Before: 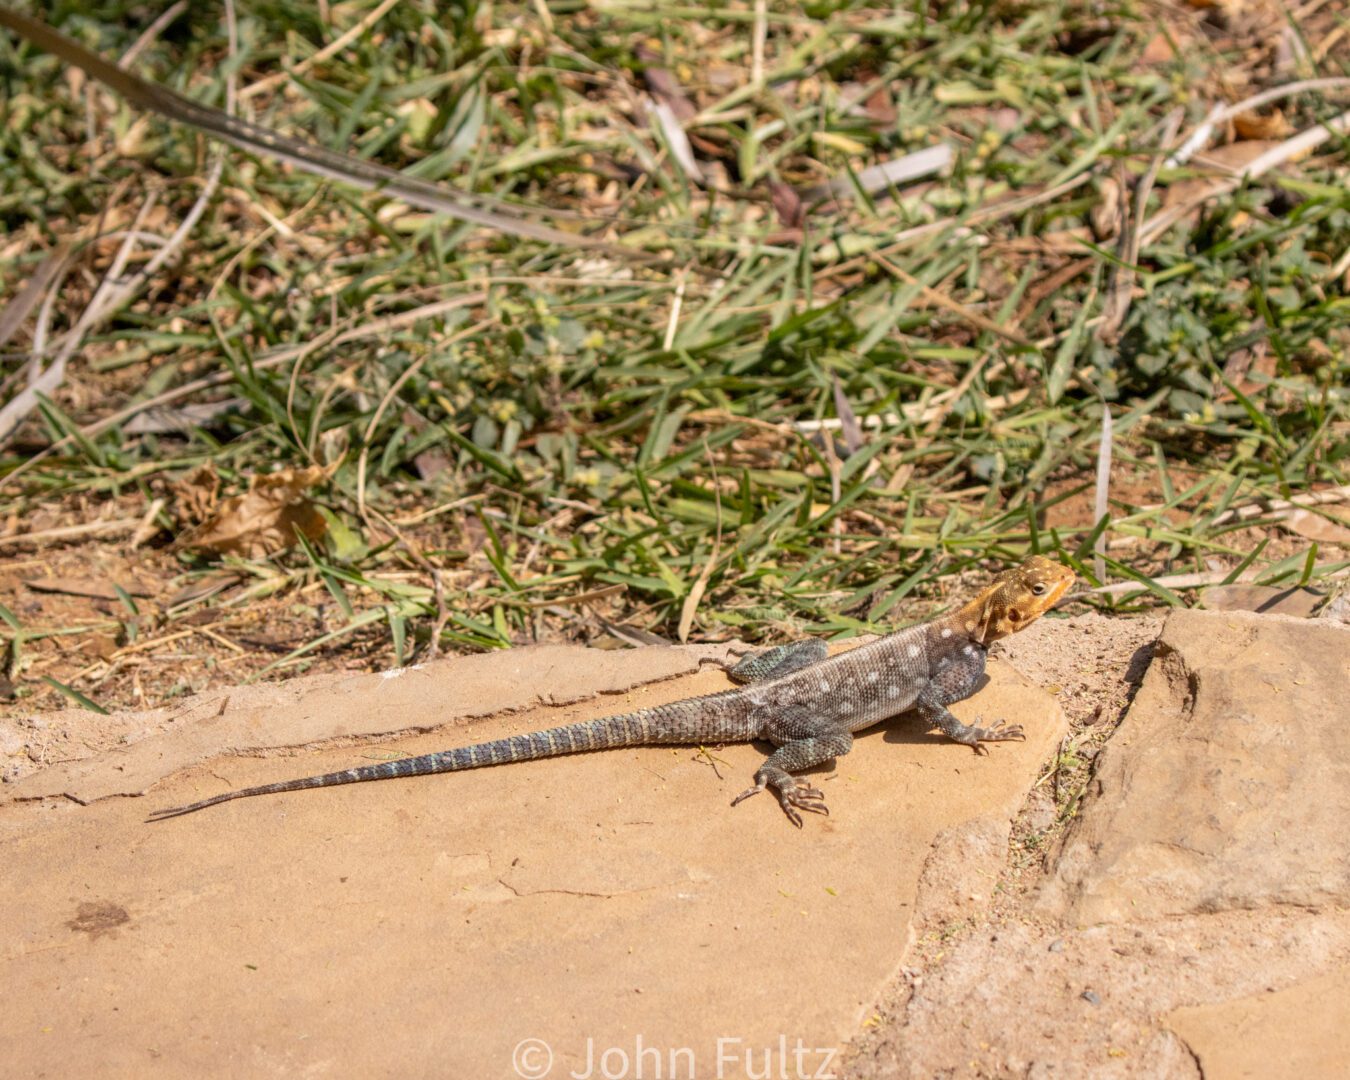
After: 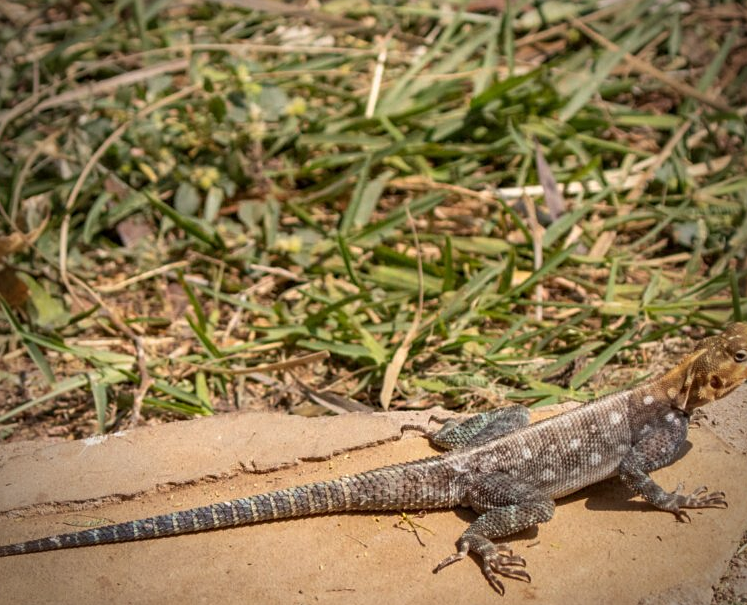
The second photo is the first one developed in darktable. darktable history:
sharpen: amount 0.203
shadows and highlights: shadows 52.97, soften with gaussian
vignetting: fall-off start 66.98%, brightness -0.586, saturation -0.126, width/height ratio 1.01, unbound false
crop and rotate: left 22.129%, top 21.596%, right 22.527%, bottom 22.375%
